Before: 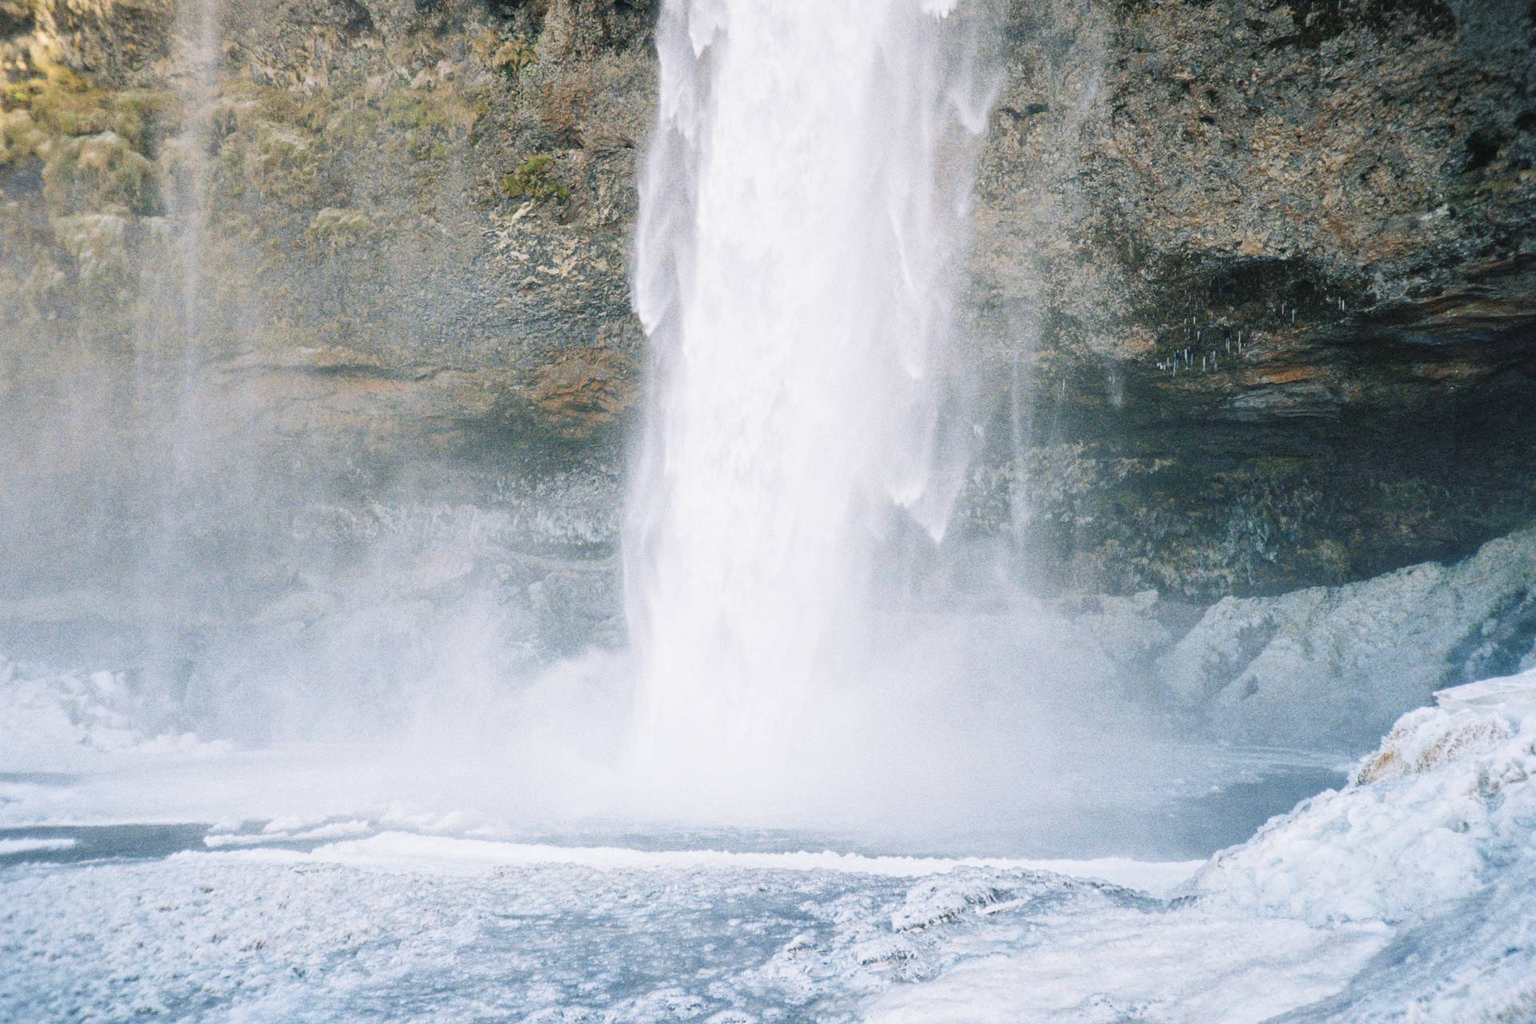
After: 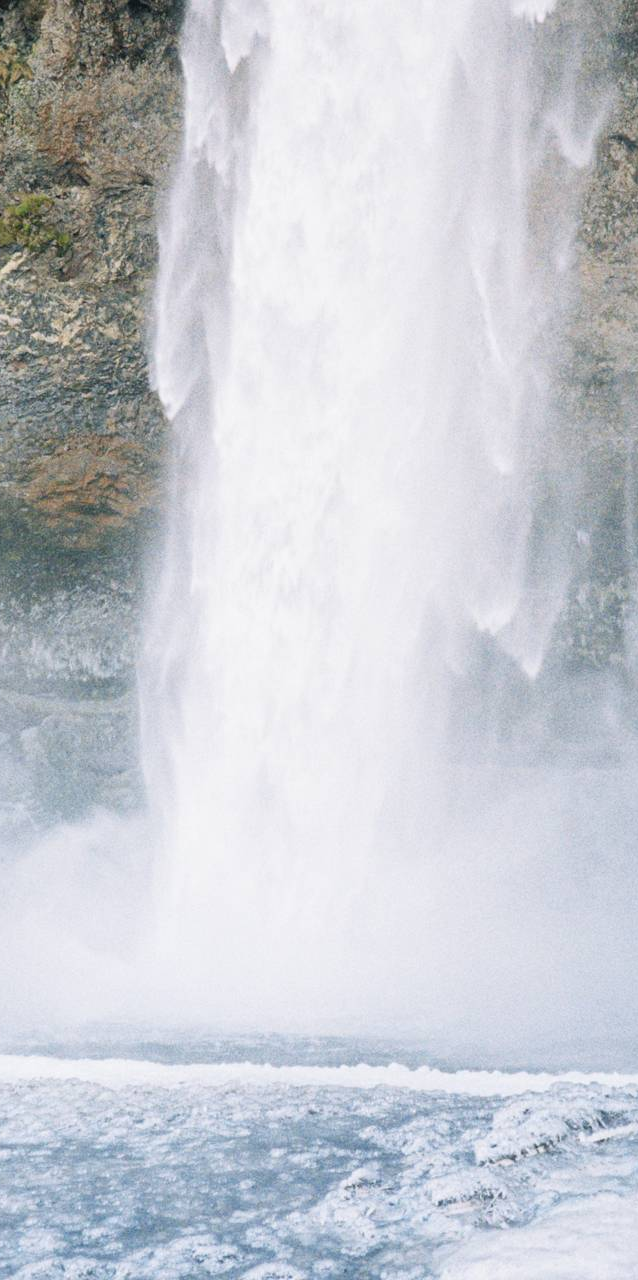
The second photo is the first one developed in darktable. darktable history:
crop: left 33.36%, right 33.36%
exposure: compensate highlight preservation false
